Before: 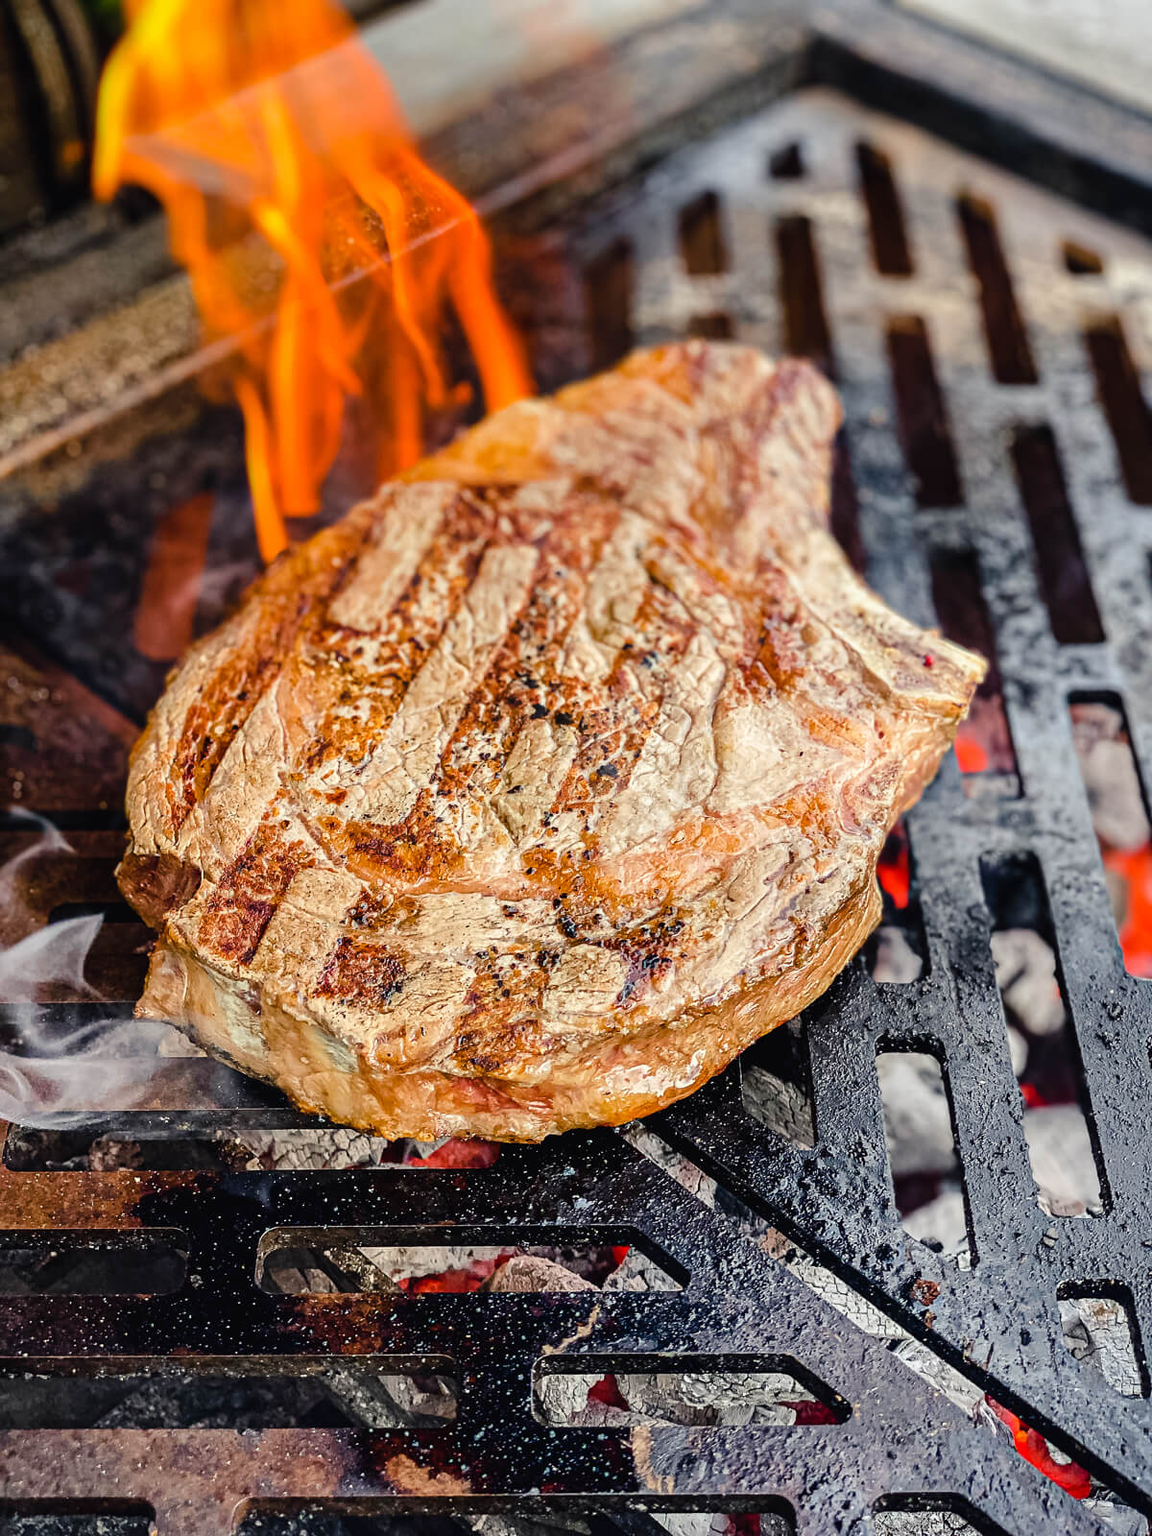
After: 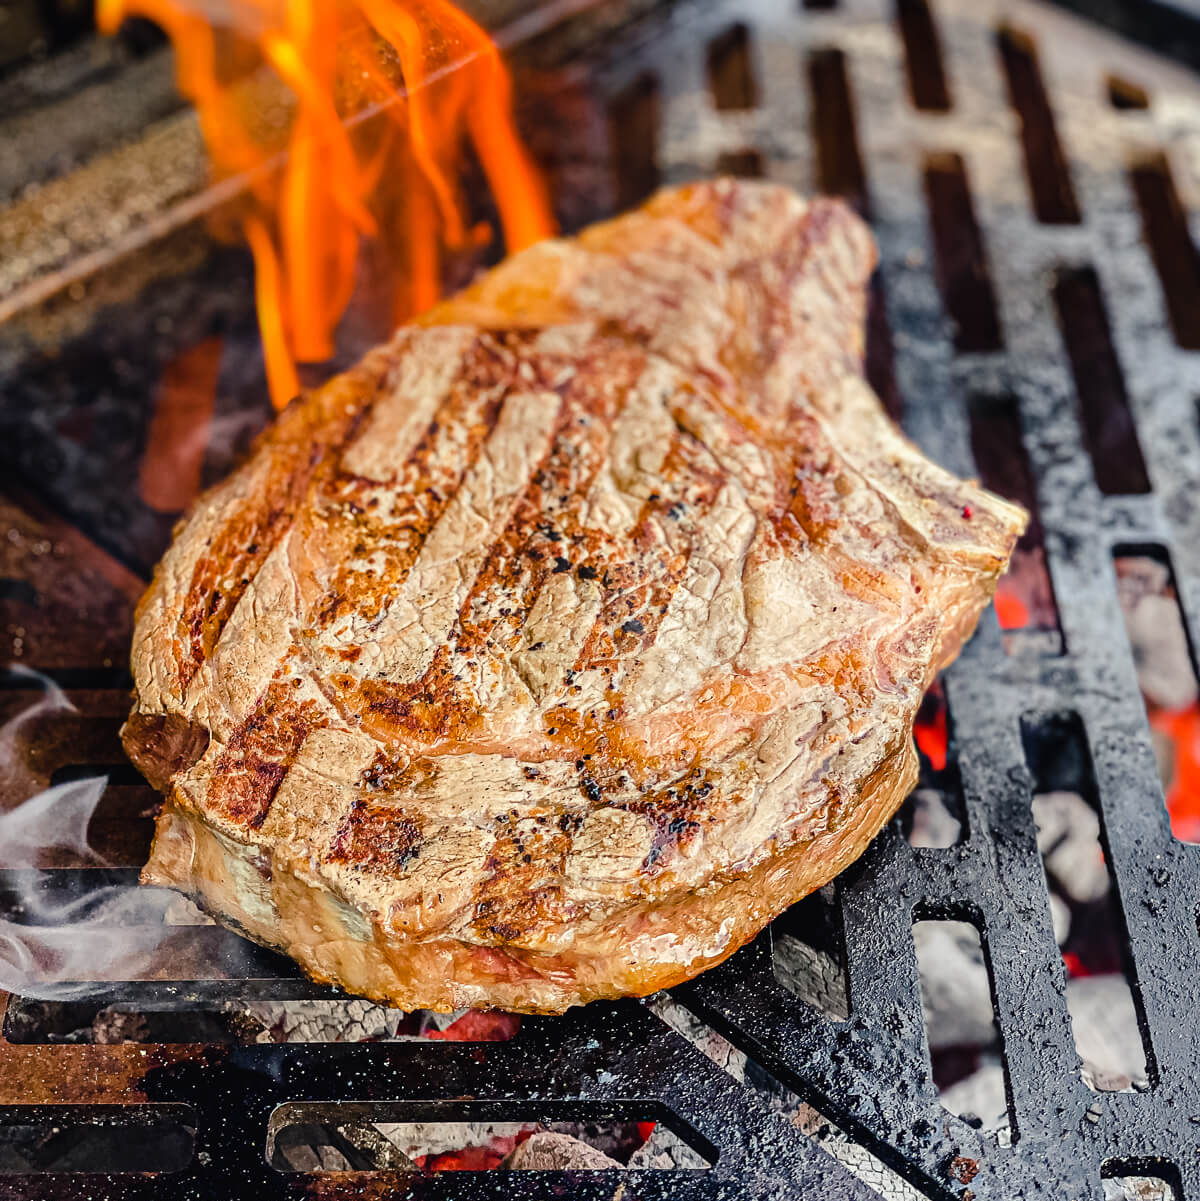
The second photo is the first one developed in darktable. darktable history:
crop: top 11.043%, bottom 13.892%
